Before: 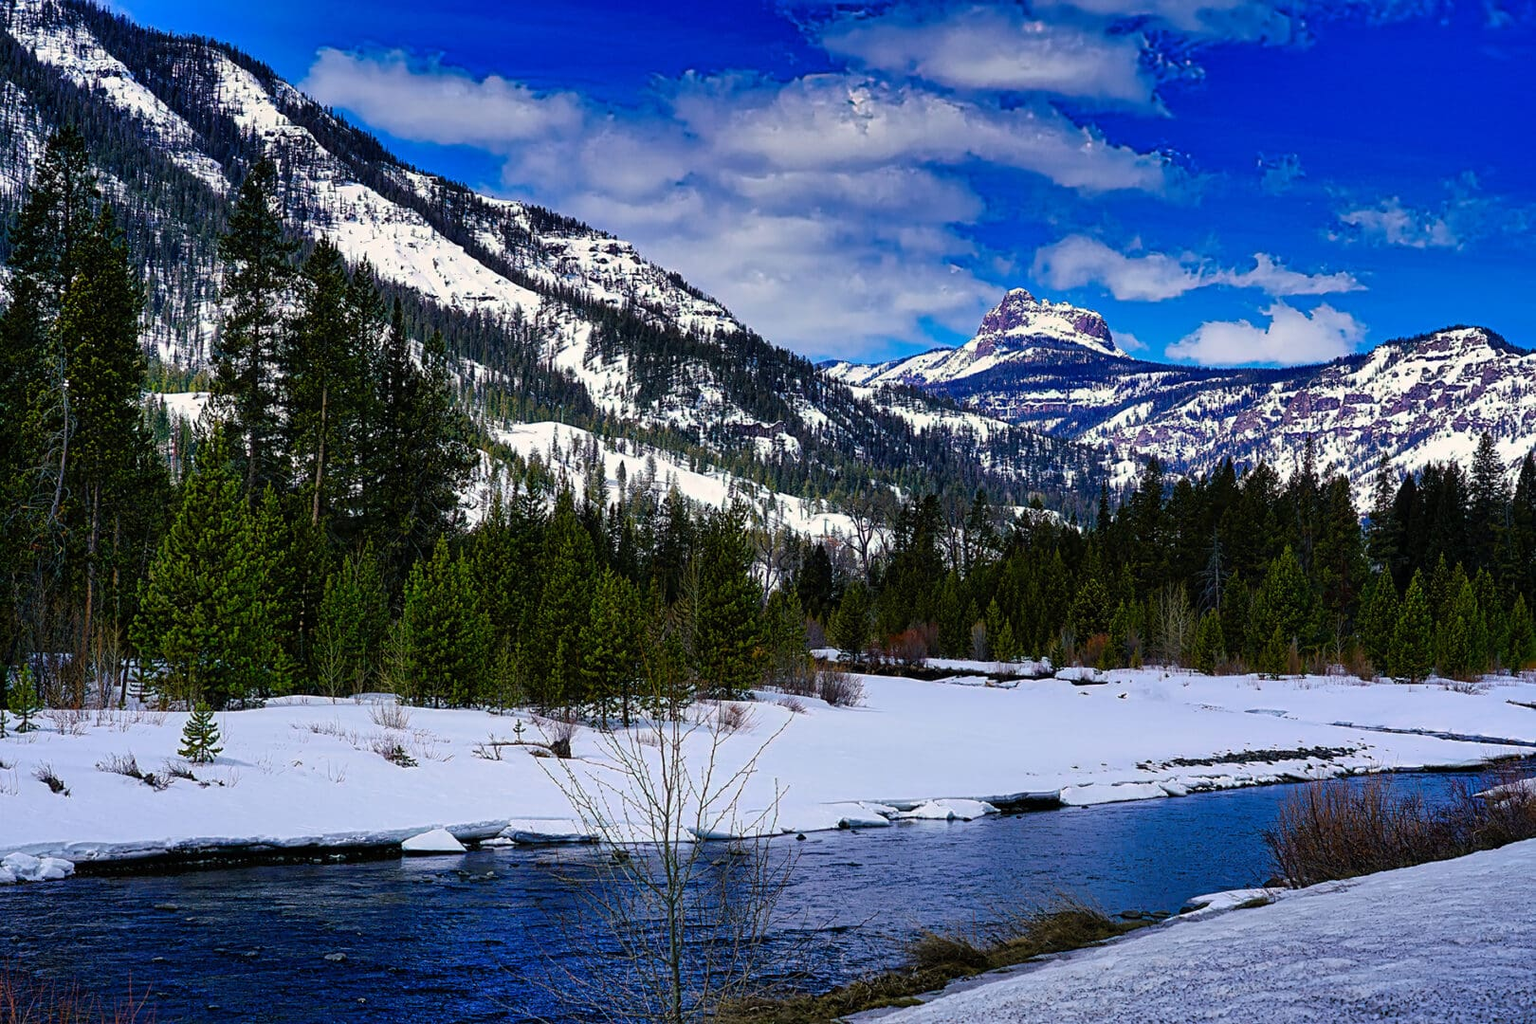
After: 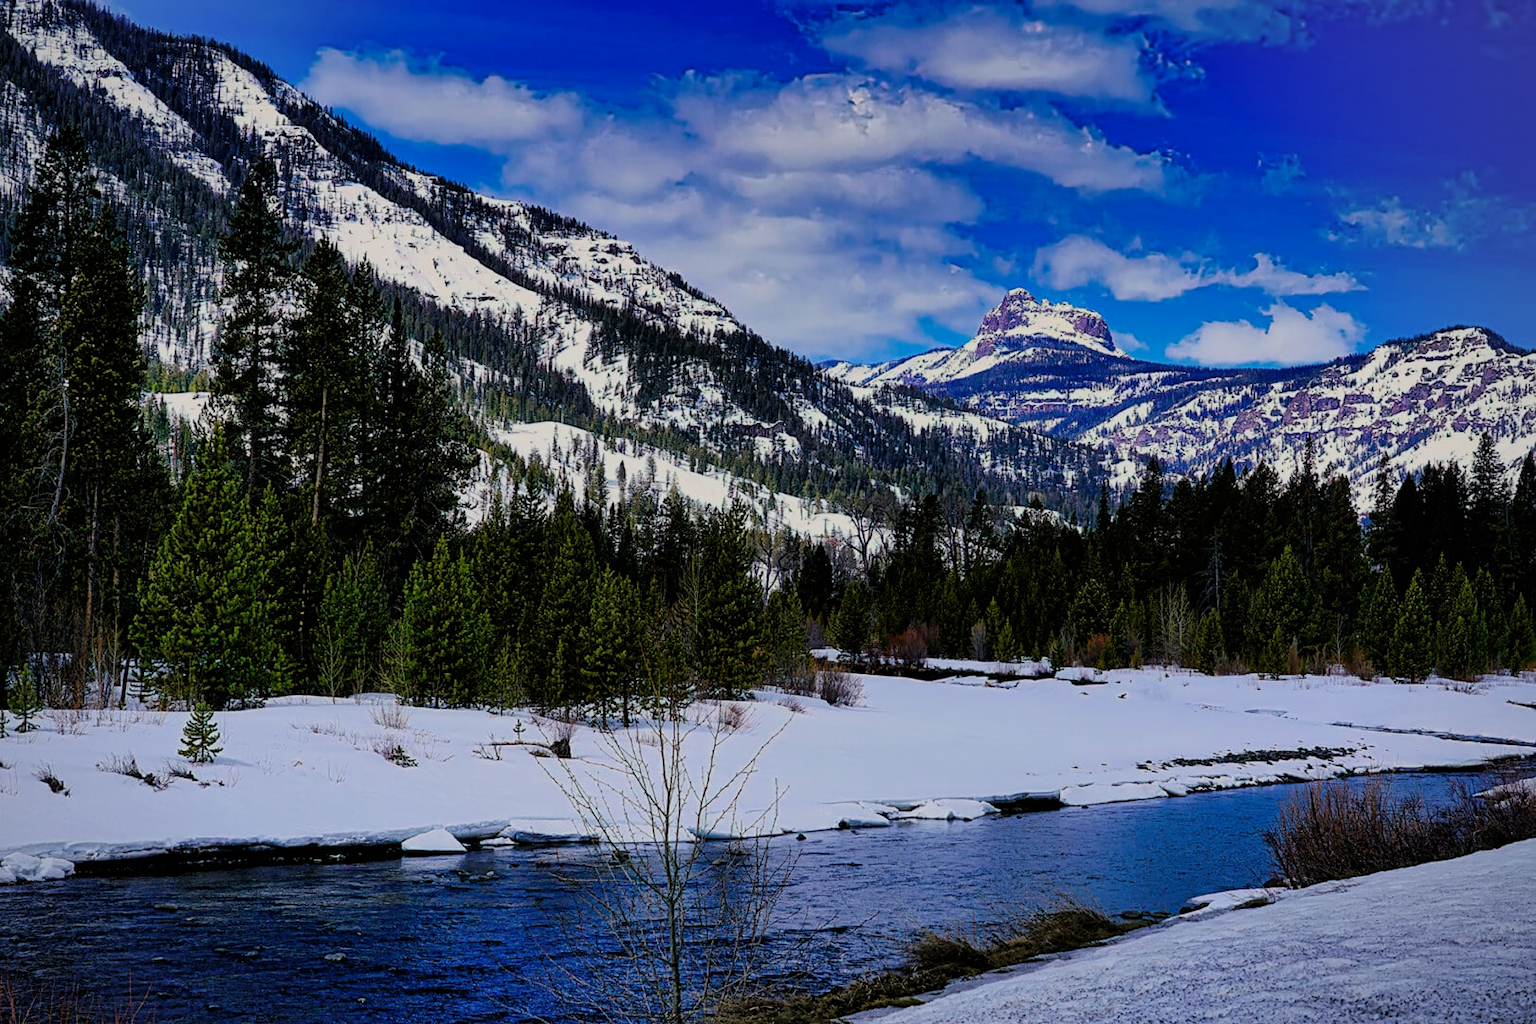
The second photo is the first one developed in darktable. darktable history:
color balance rgb: global vibrance 6.81%, saturation formula JzAzBz (2021)
filmic rgb: black relative exposure -7.65 EV, white relative exposure 4.56 EV, hardness 3.61, color science v6 (2022)
vignetting: fall-off radius 81.94%
